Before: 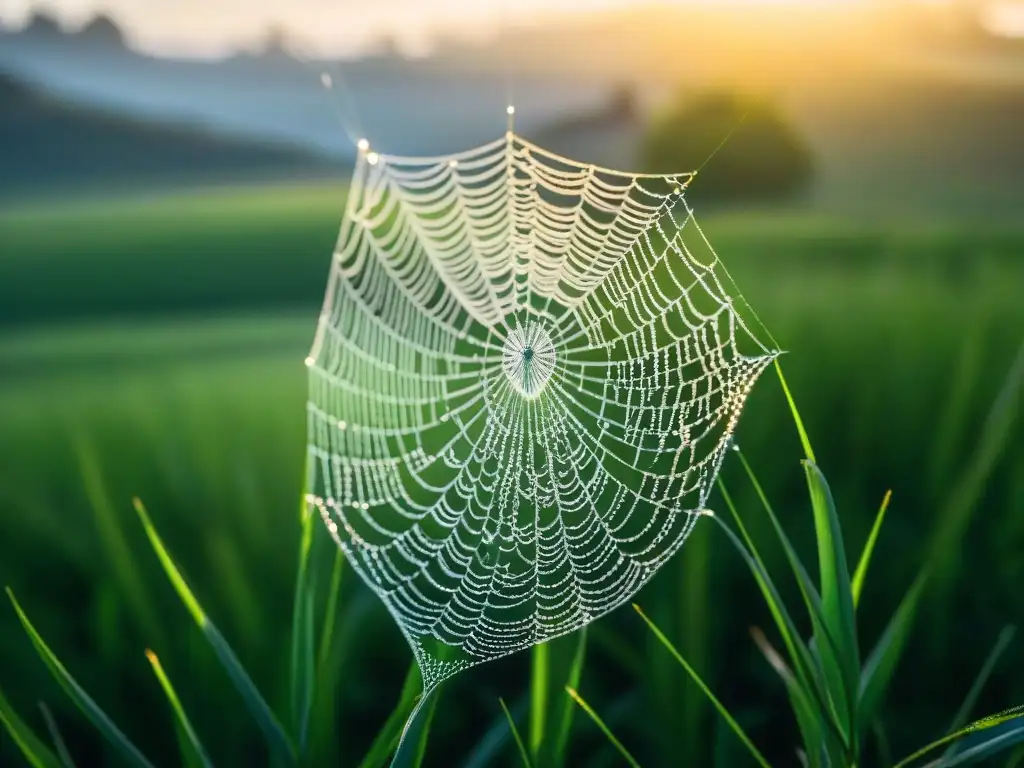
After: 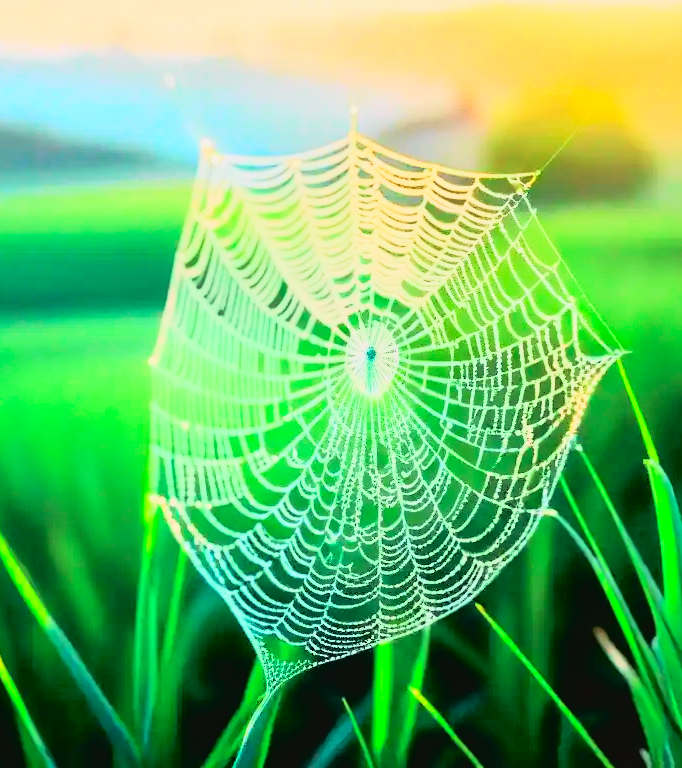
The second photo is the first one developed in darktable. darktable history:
rgb curve: curves: ch0 [(0, 0) (0.21, 0.15) (0.24, 0.21) (0.5, 0.75) (0.75, 0.96) (0.89, 0.99) (1, 1)]; ch1 [(0, 0.02) (0.21, 0.13) (0.25, 0.2) (0.5, 0.67) (0.75, 0.9) (0.89, 0.97) (1, 1)]; ch2 [(0, 0.02) (0.21, 0.13) (0.25, 0.2) (0.5, 0.67) (0.75, 0.9) (0.89, 0.97) (1, 1)], compensate middle gray true
shadows and highlights: on, module defaults
tone curve: curves: ch0 [(0, 0.019) (0.066, 0.043) (0.189, 0.182) (0.368, 0.407) (0.501, 0.564) (0.677, 0.729) (0.851, 0.861) (0.997, 0.959)]; ch1 [(0, 0) (0.187, 0.121) (0.388, 0.346) (0.437, 0.409) (0.474, 0.472) (0.499, 0.501) (0.514, 0.515) (0.542, 0.557) (0.645, 0.686) (0.812, 0.856) (1, 1)]; ch2 [(0, 0) (0.246, 0.214) (0.421, 0.427) (0.459, 0.484) (0.5, 0.504) (0.518, 0.523) (0.529, 0.548) (0.56, 0.576) (0.607, 0.63) (0.744, 0.734) (0.867, 0.821) (0.993, 0.889)], color space Lab, independent channels, preserve colors none
crop: left 15.419%, right 17.914%
exposure: exposure 1 EV, compensate highlight preservation false
